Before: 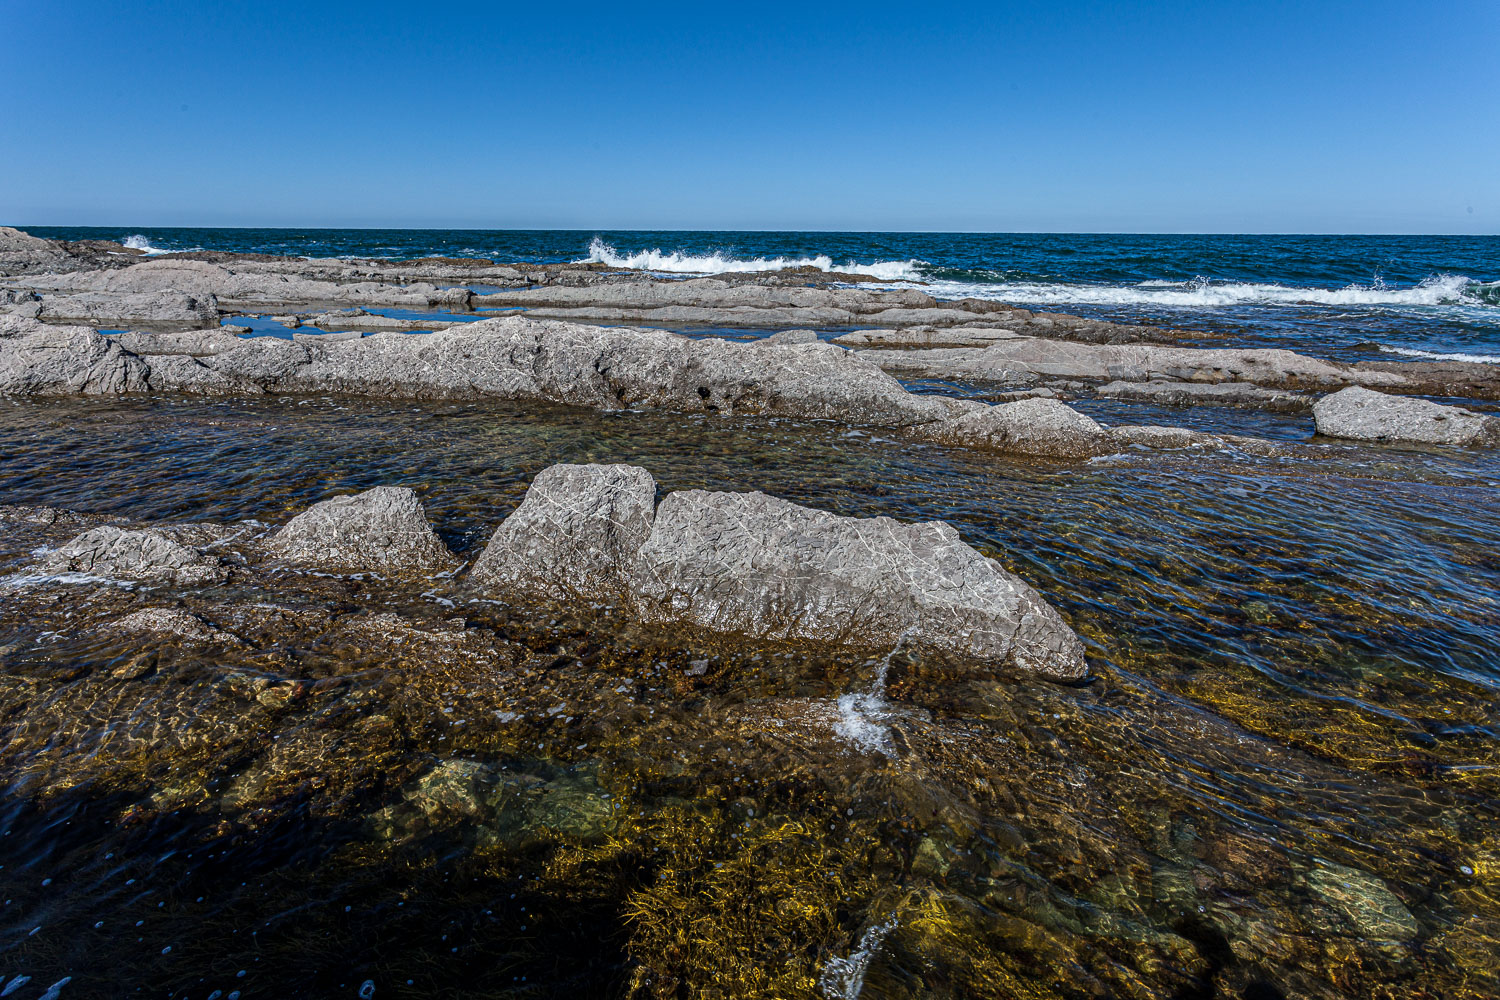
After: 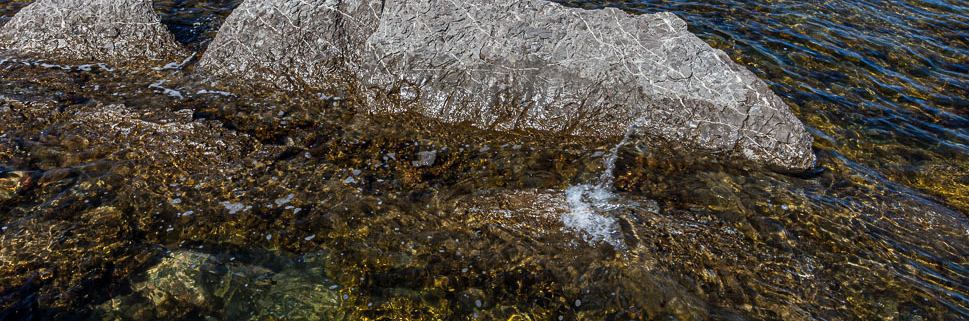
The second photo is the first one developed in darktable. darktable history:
crop: left 18.175%, top 50.914%, right 17.177%, bottom 16.93%
